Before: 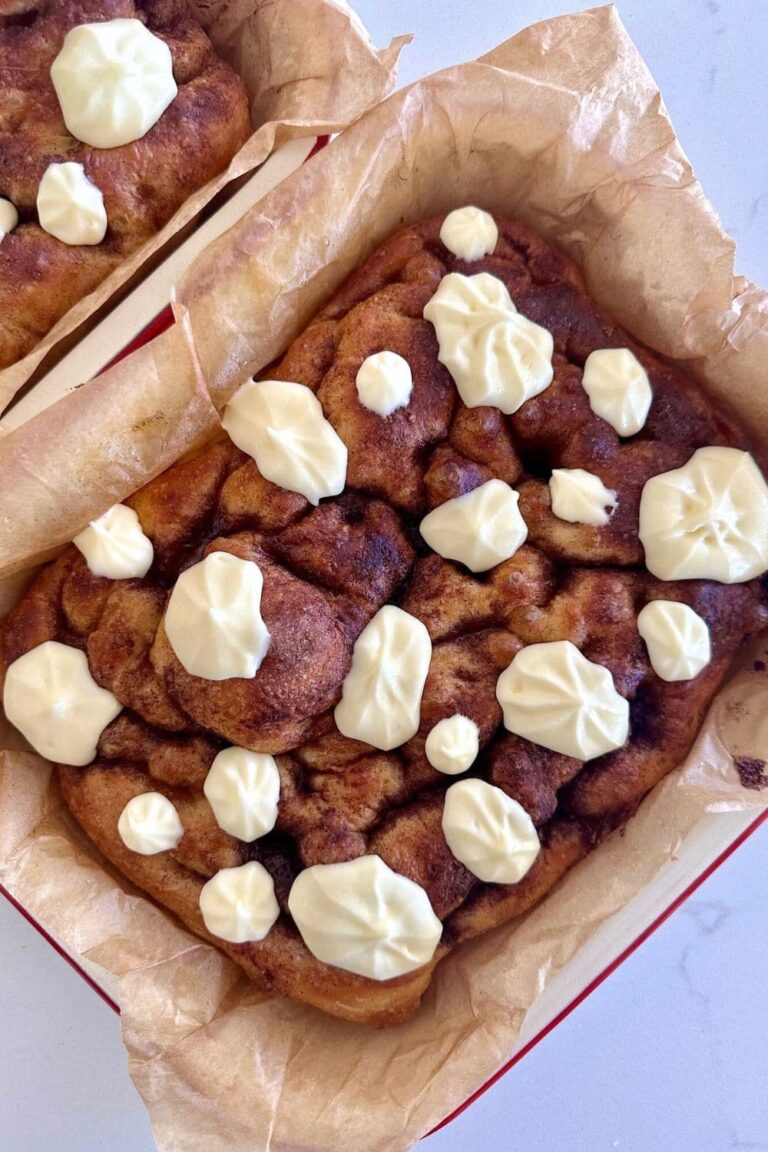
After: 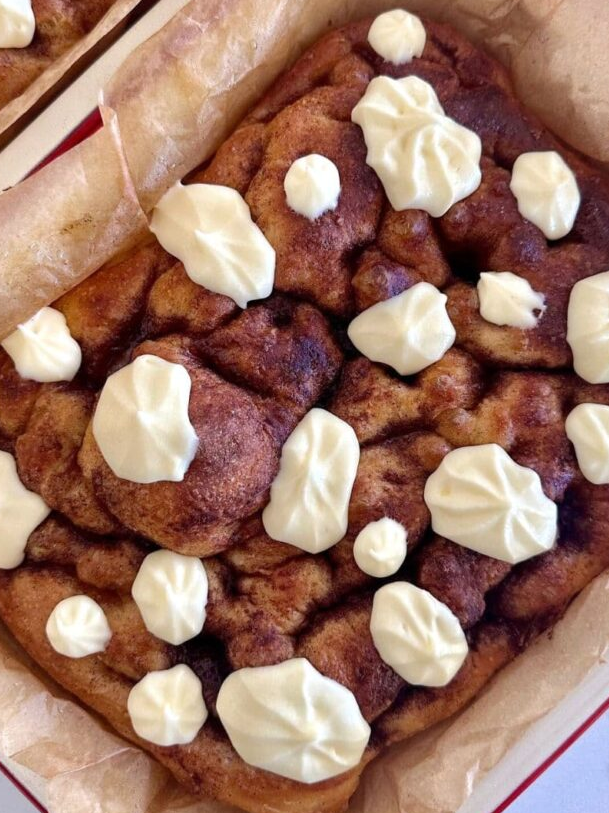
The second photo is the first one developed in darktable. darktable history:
crop: left 9.409%, top 17.112%, right 11.286%, bottom 12.31%
tone equalizer: edges refinement/feathering 500, mask exposure compensation -1.57 EV, preserve details no
